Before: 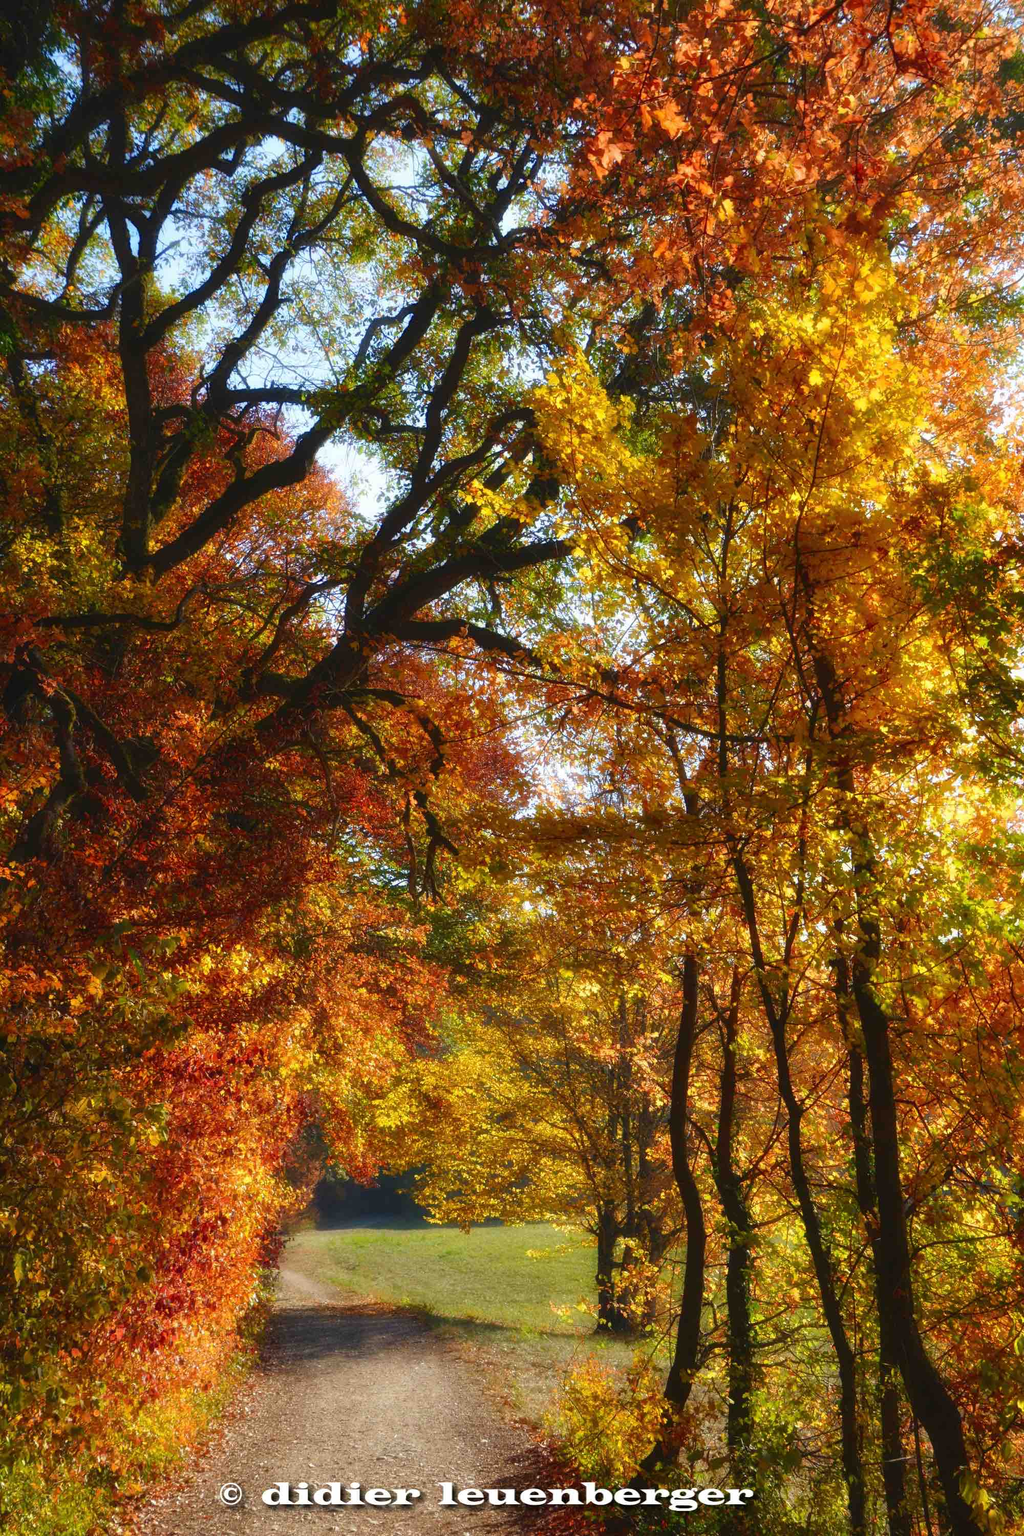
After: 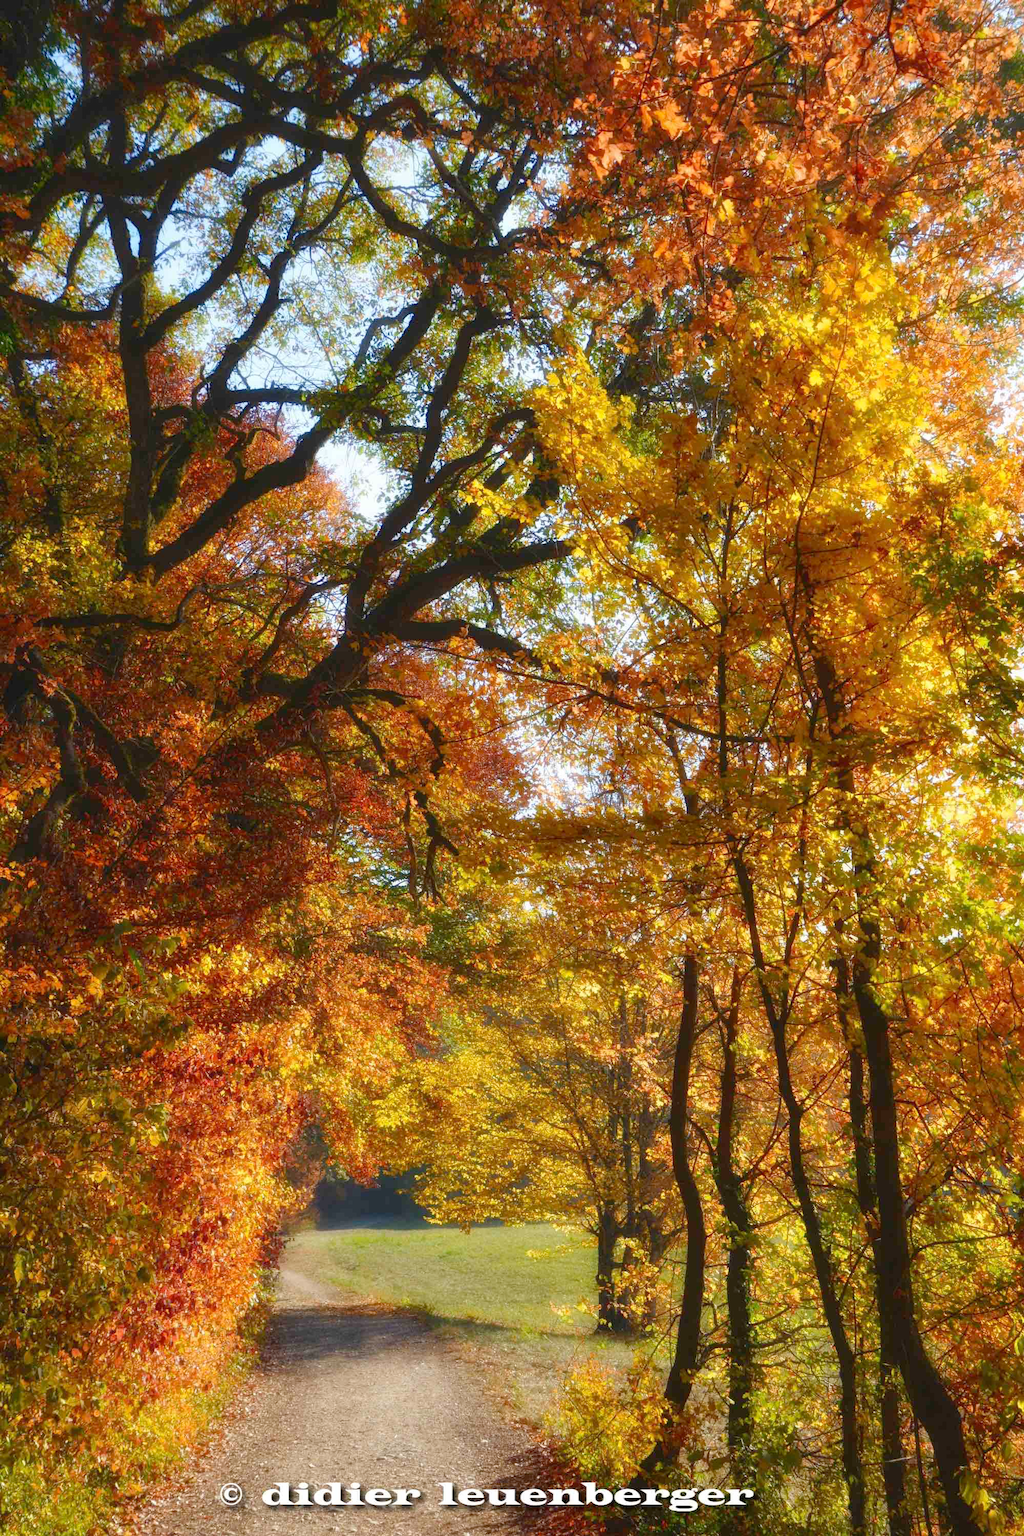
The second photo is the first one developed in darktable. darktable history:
exposure: black level correction 0, compensate exposure bias true, compensate highlight preservation false
